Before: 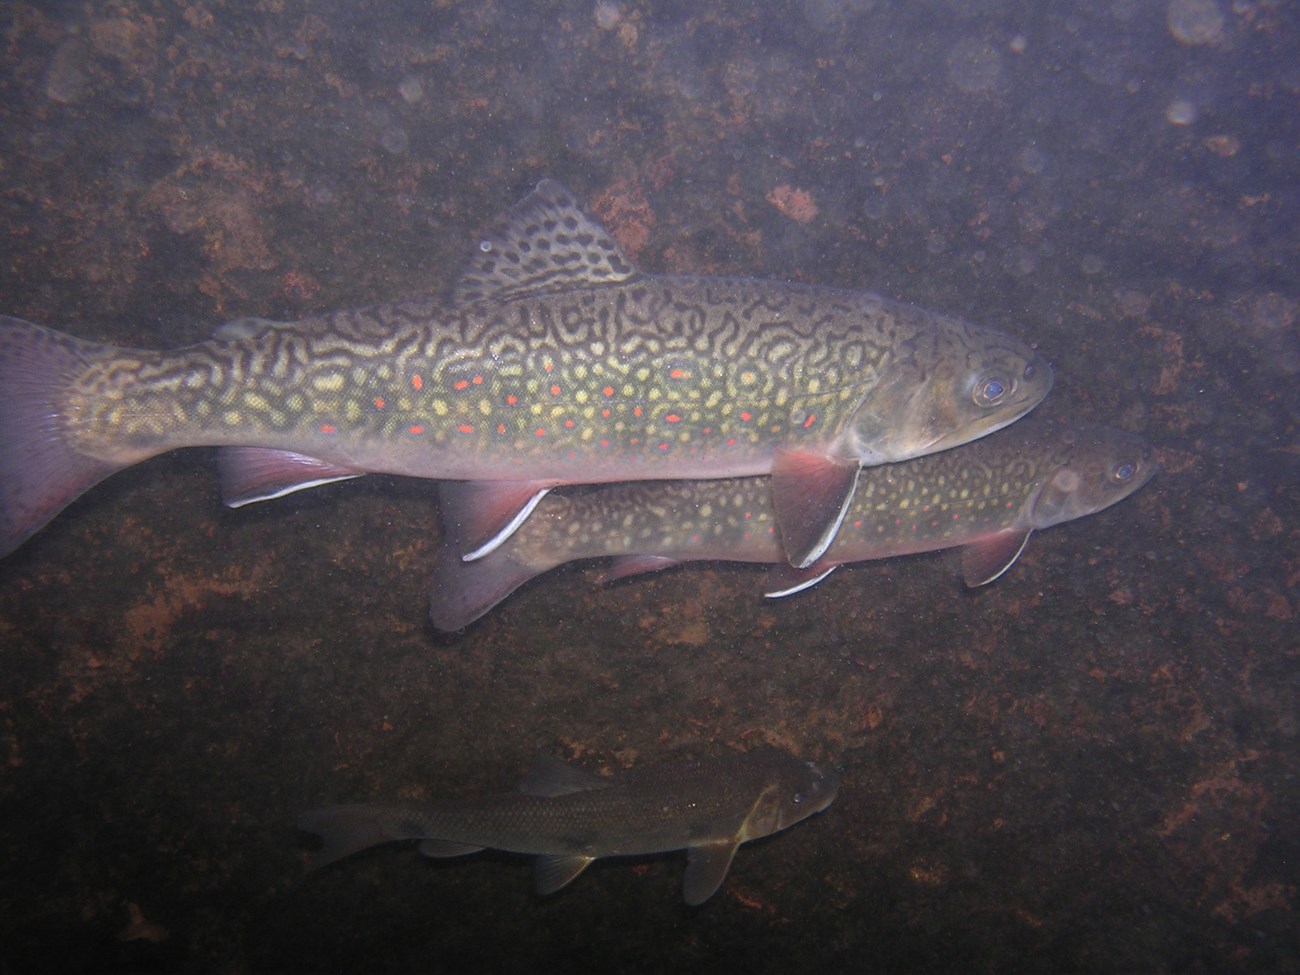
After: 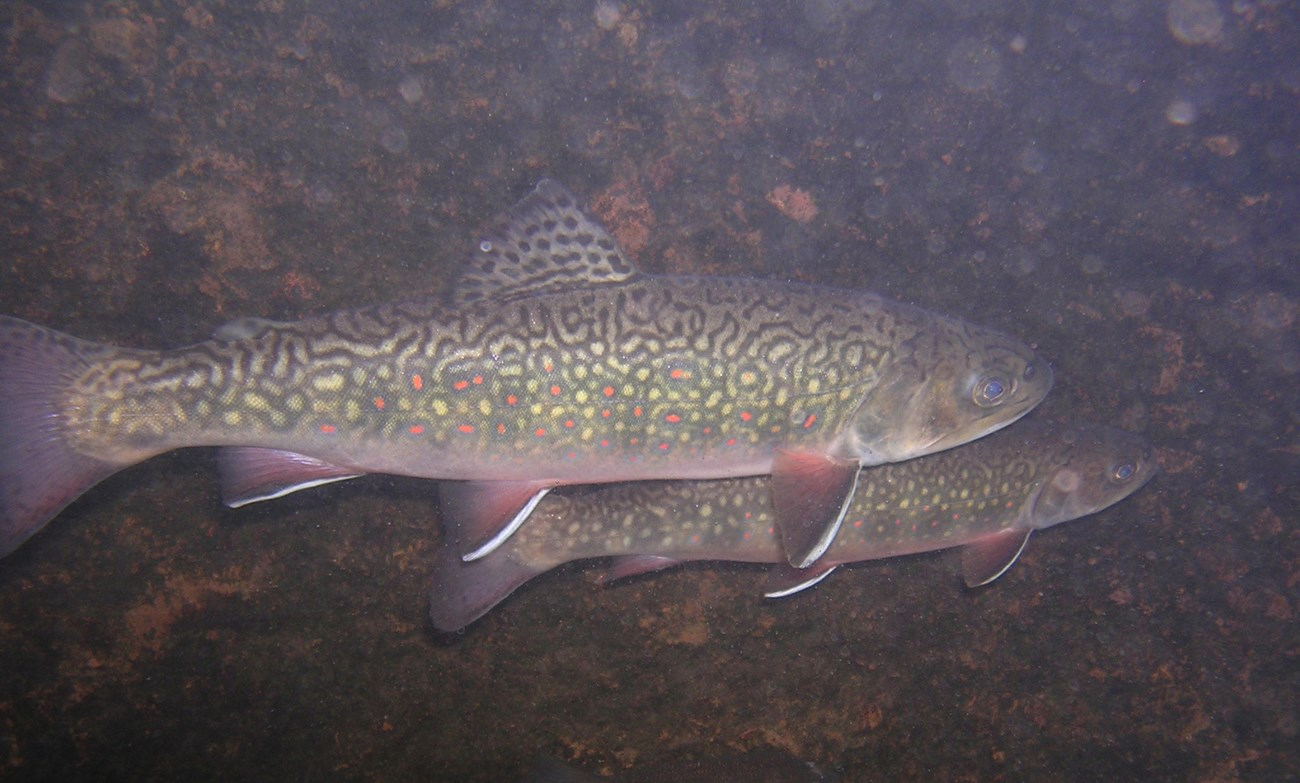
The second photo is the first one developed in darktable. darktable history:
crop: bottom 19.644%
white balance: red 1.009, blue 0.985
